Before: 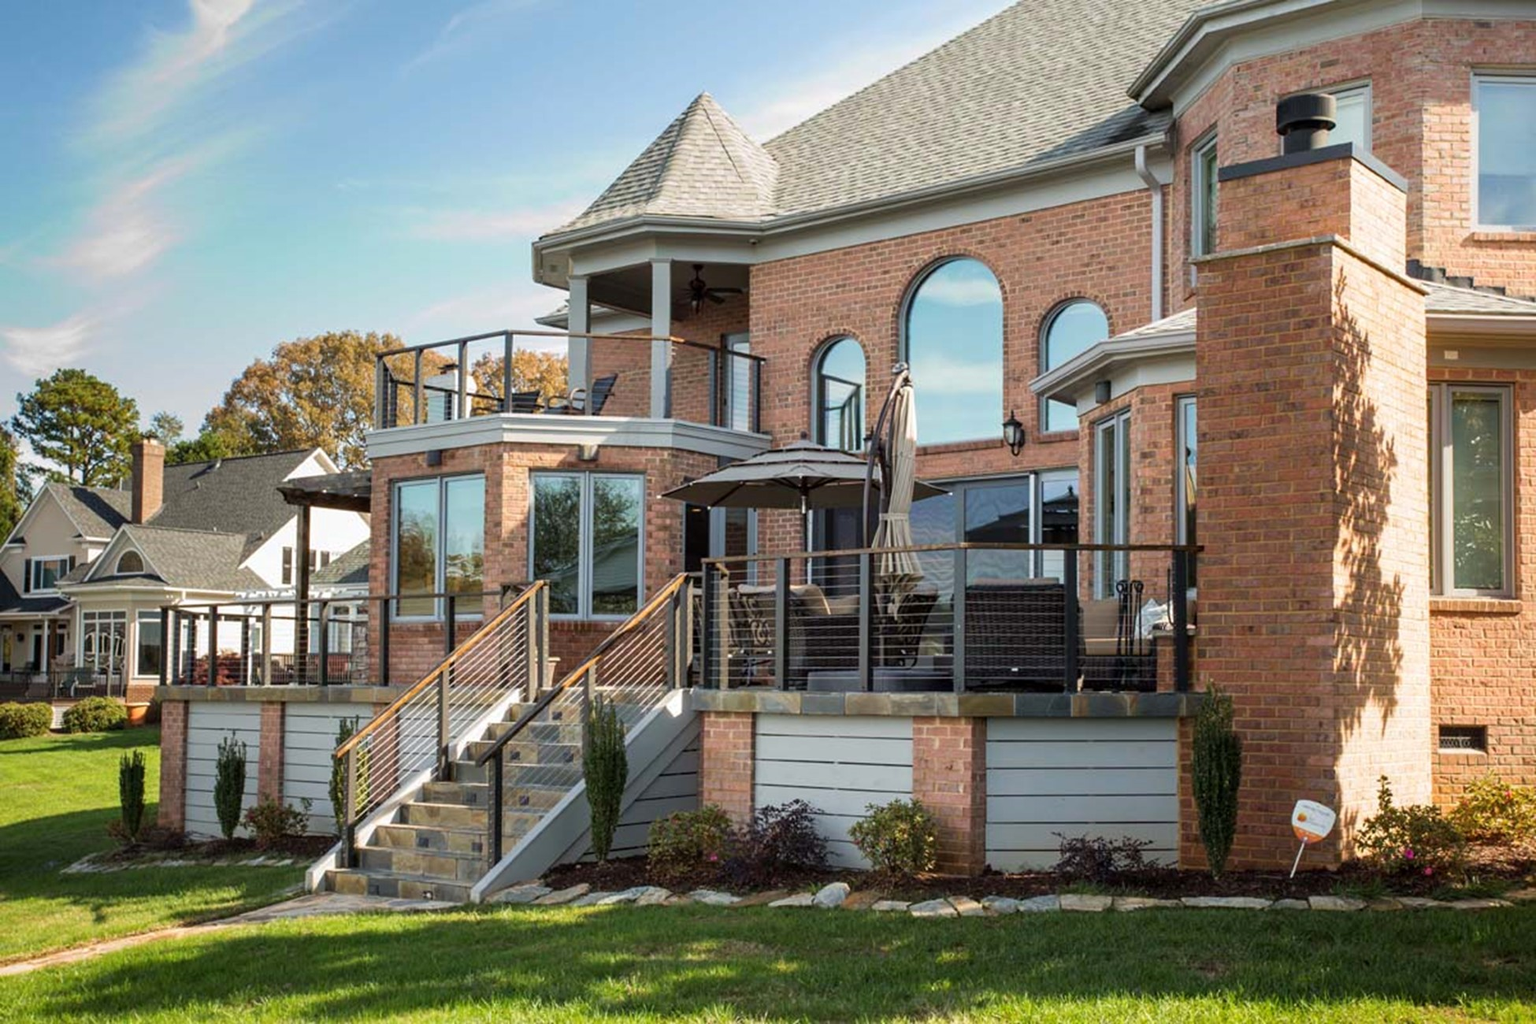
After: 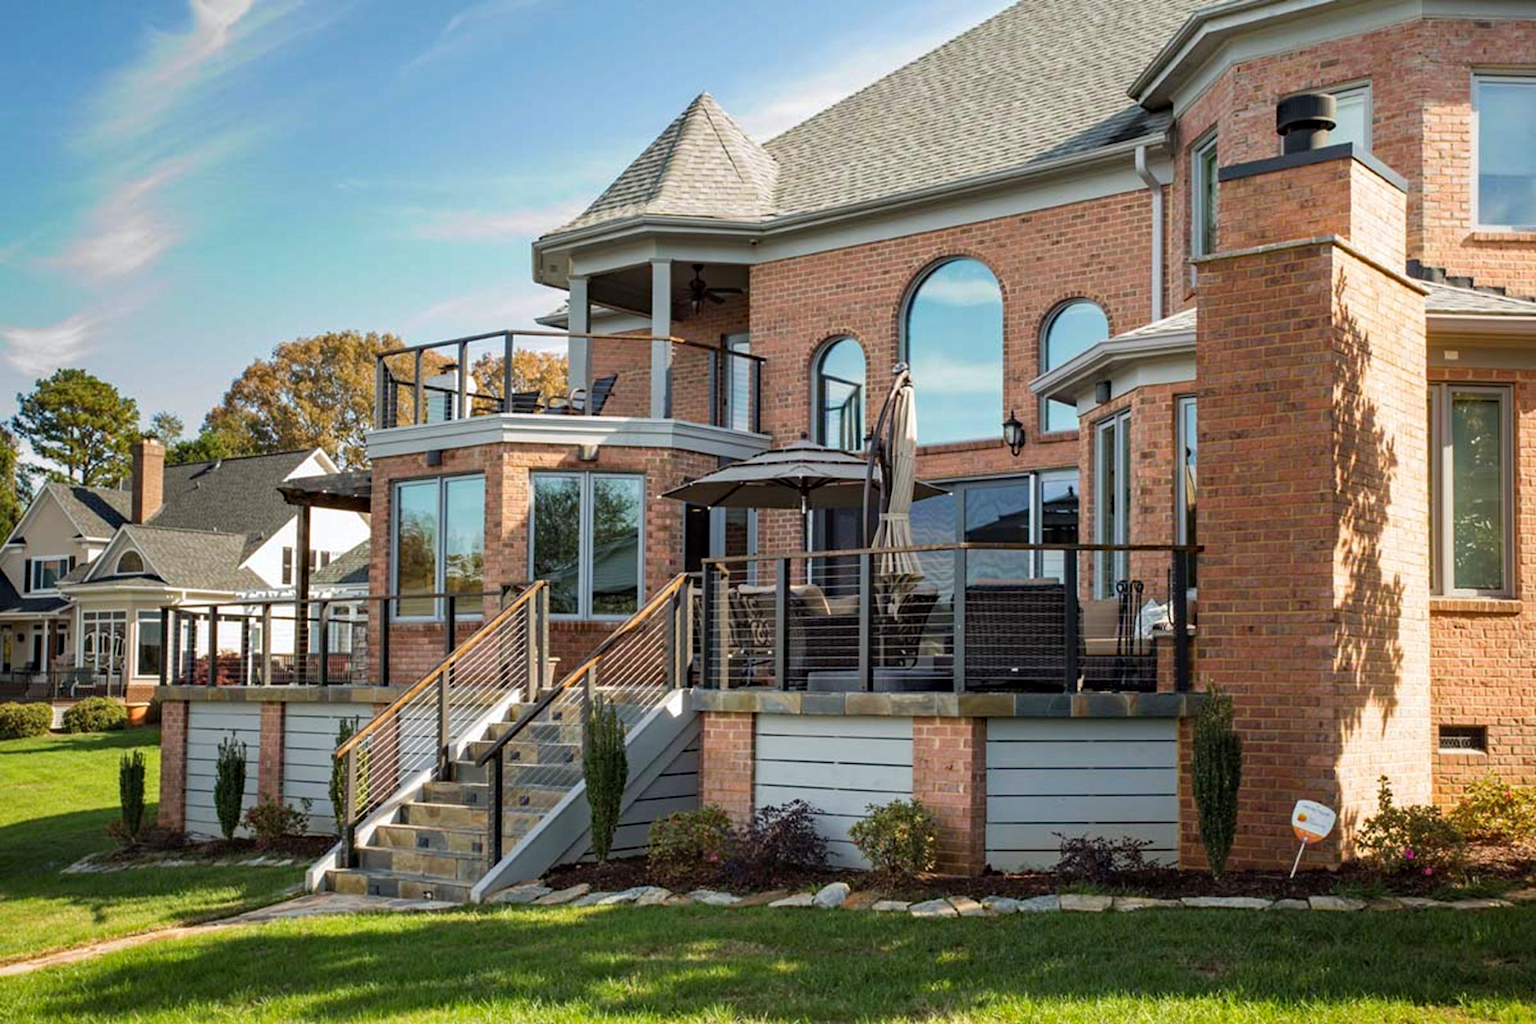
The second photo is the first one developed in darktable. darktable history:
shadows and highlights: shadows 29.39, highlights -29.63, low approximation 0.01, soften with gaussian
haze removal: compatibility mode true, adaptive false
